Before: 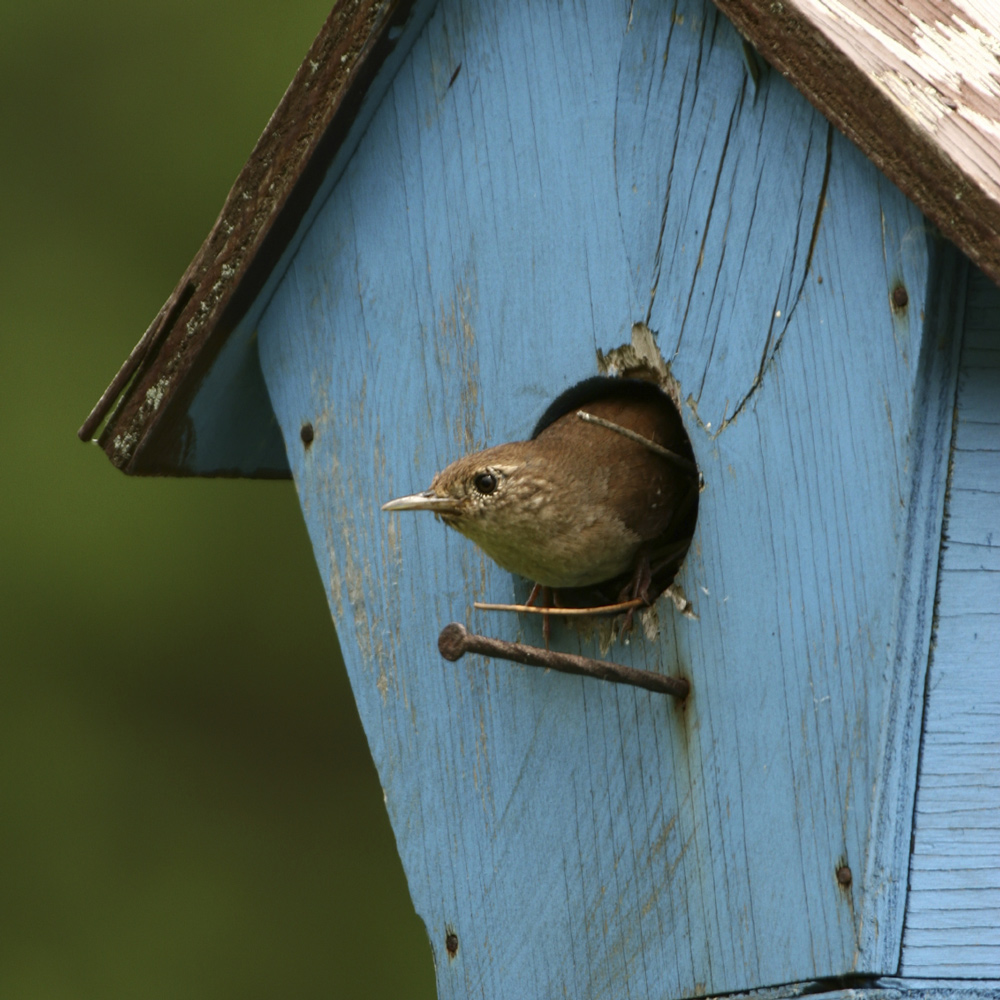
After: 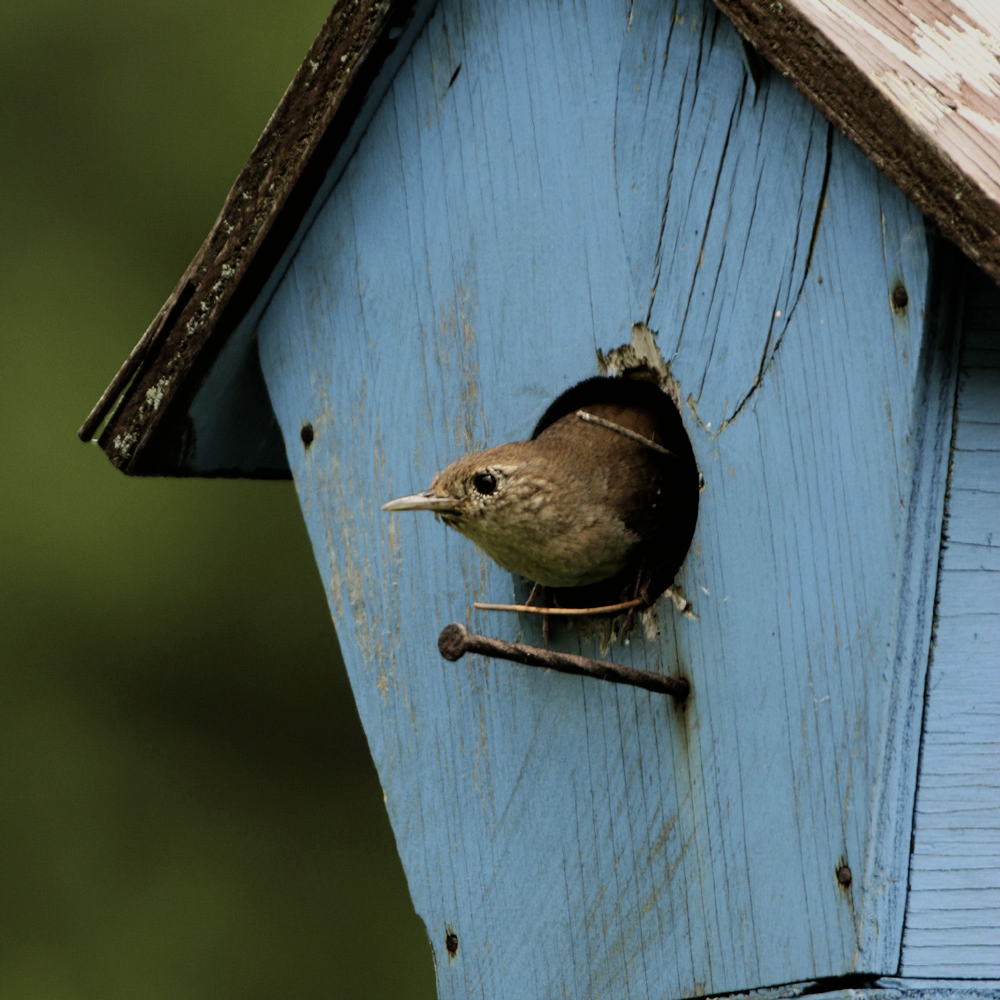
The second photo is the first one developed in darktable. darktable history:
shadows and highlights: radius 336.08, shadows 29.11, soften with gaussian
filmic rgb: black relative exposure -5.11 EV, white relative exposure 4 EV, hardness 2.88, contrast 1.094
